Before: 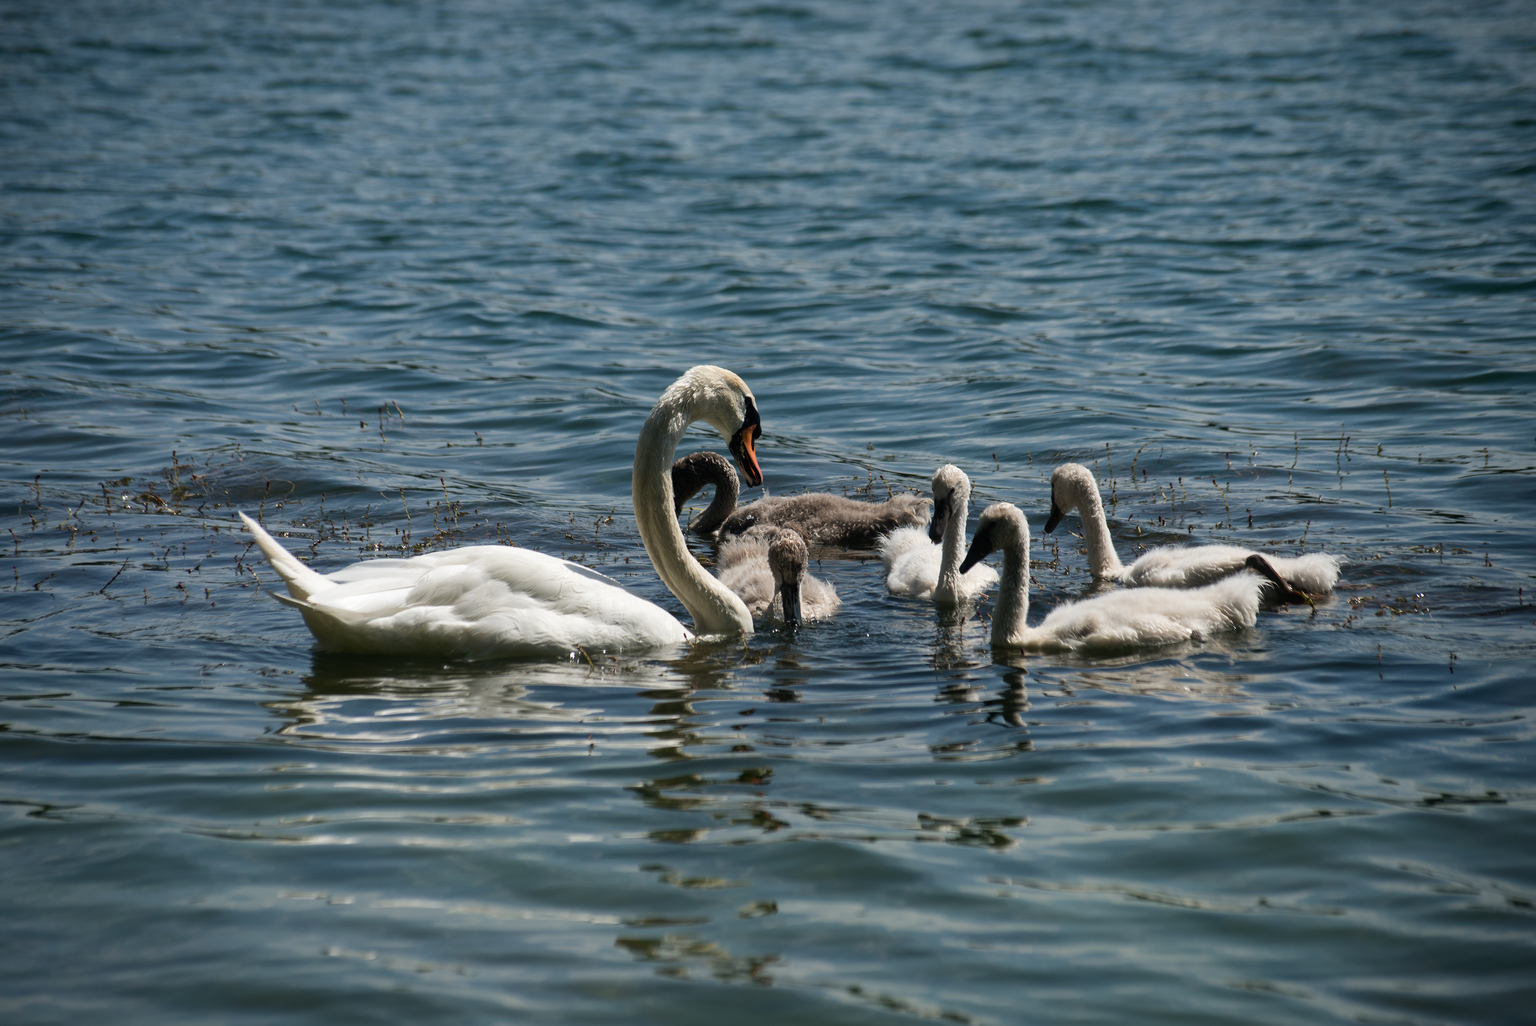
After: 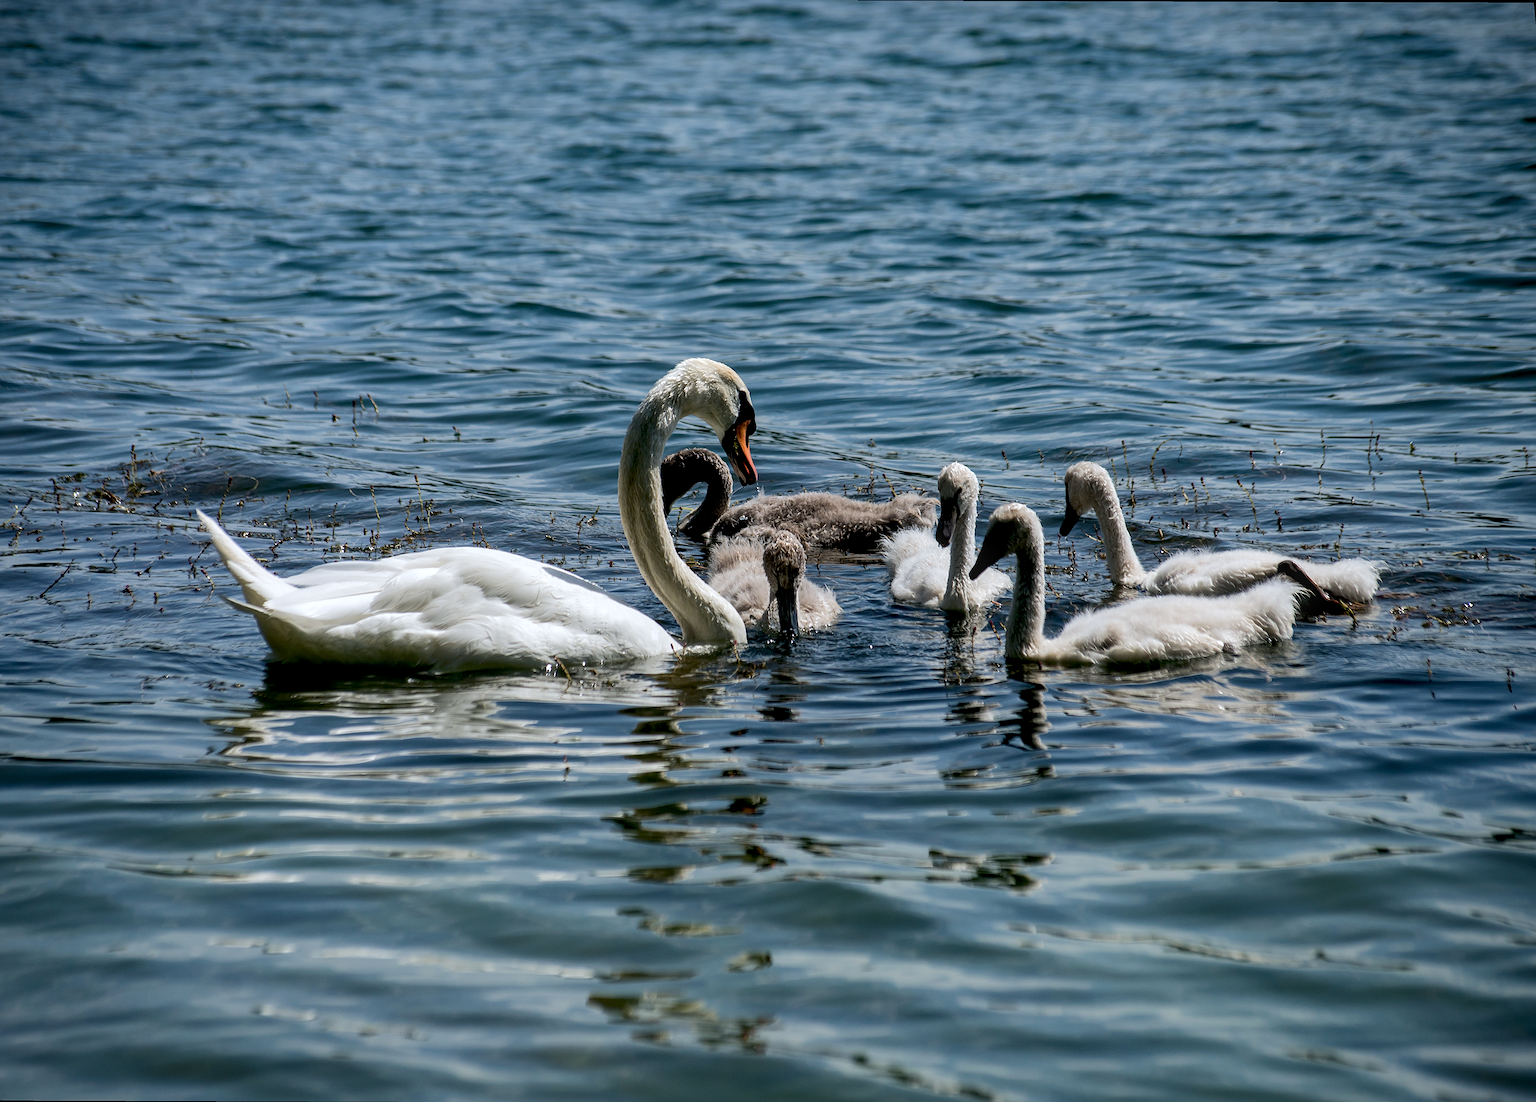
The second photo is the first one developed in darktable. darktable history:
local contrast: on, module defaults
base curve: curves: ch0 [(0, 0) (0.262, 0.32) (0.722, 0.705) (1, 1)]
sharpen: on, module defaults
white balance: red 0.974, blue 1.044
rotate and perspective: rotation 0.215°, lens shift (vertical) -0.139, crop left 0.069, crop right 0.939, crop top 0.002, crop bottom 0.996
exposure: black level correction 0.01, exposure 0.011 EV, compensate highlight preservation false
